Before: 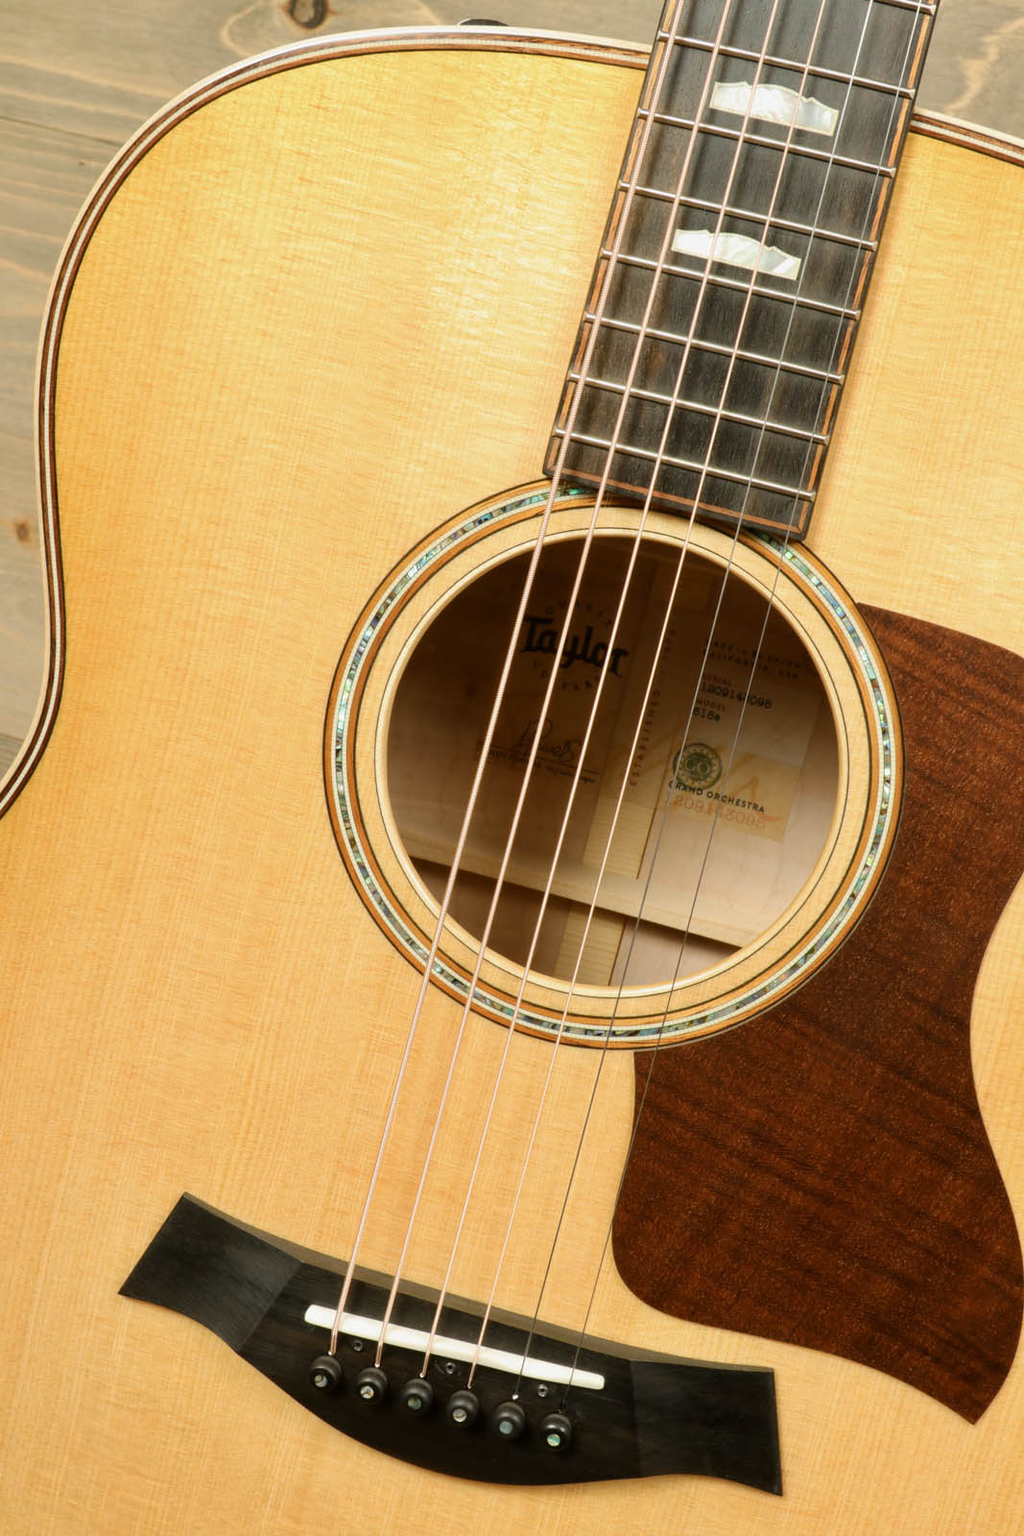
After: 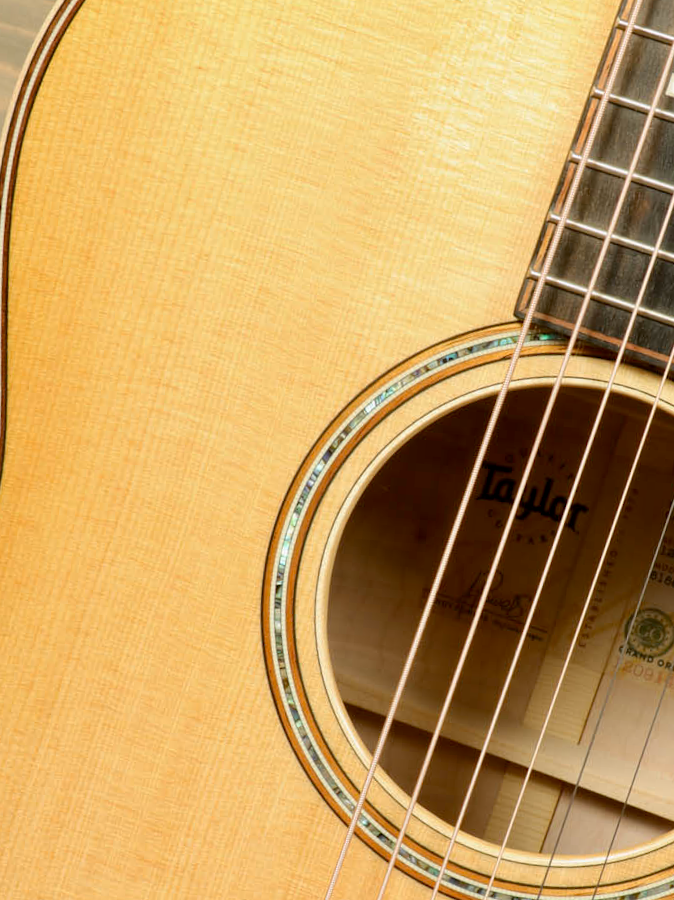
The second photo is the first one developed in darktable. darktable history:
crop and rotate: angle -4.54°, left 2.231%, top 6.863%, right 27.24%, bottom 30.338%
